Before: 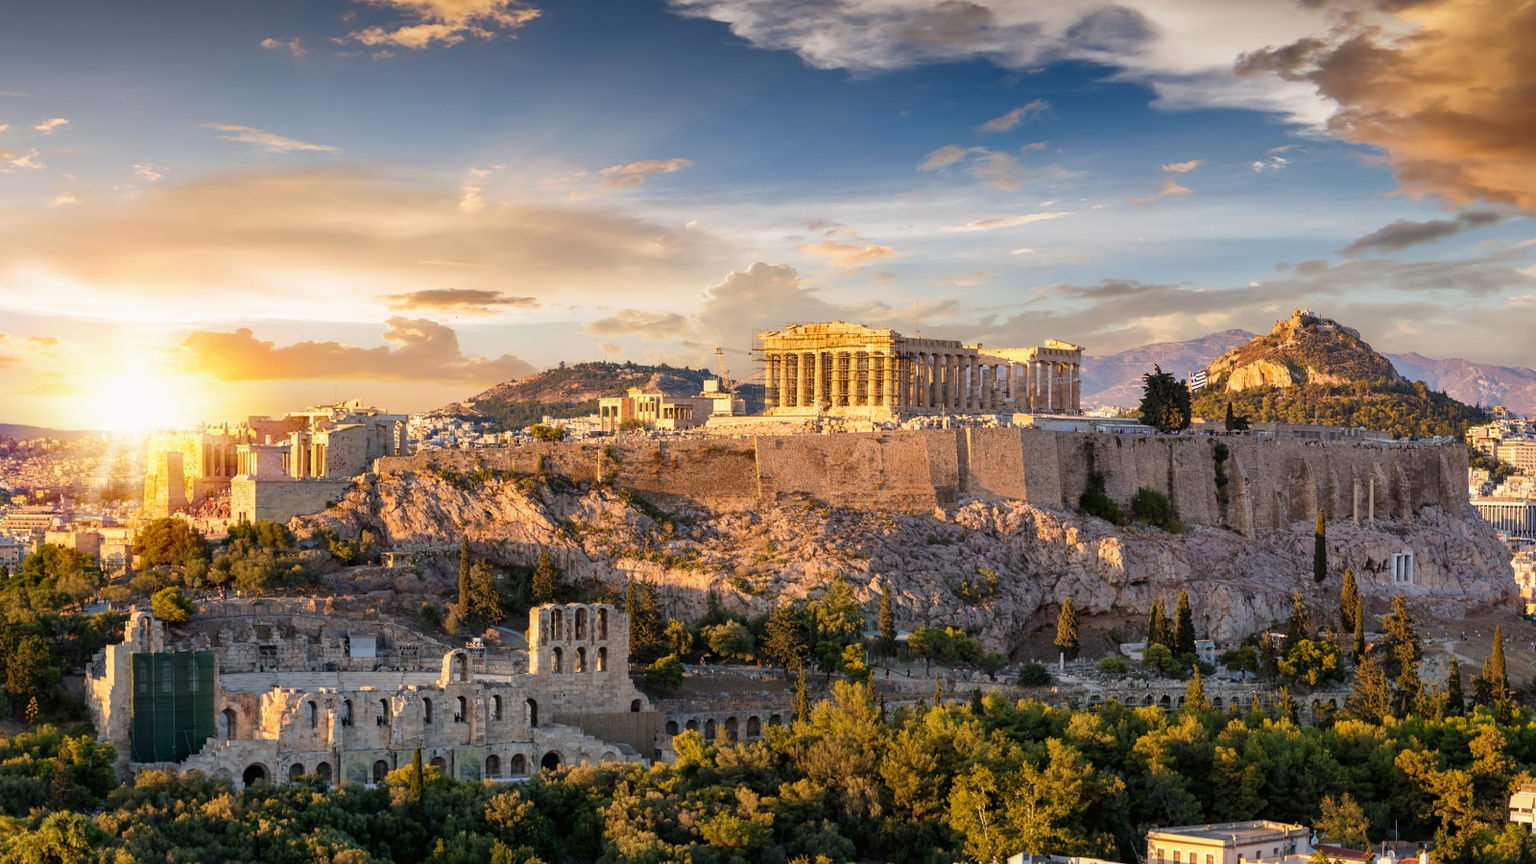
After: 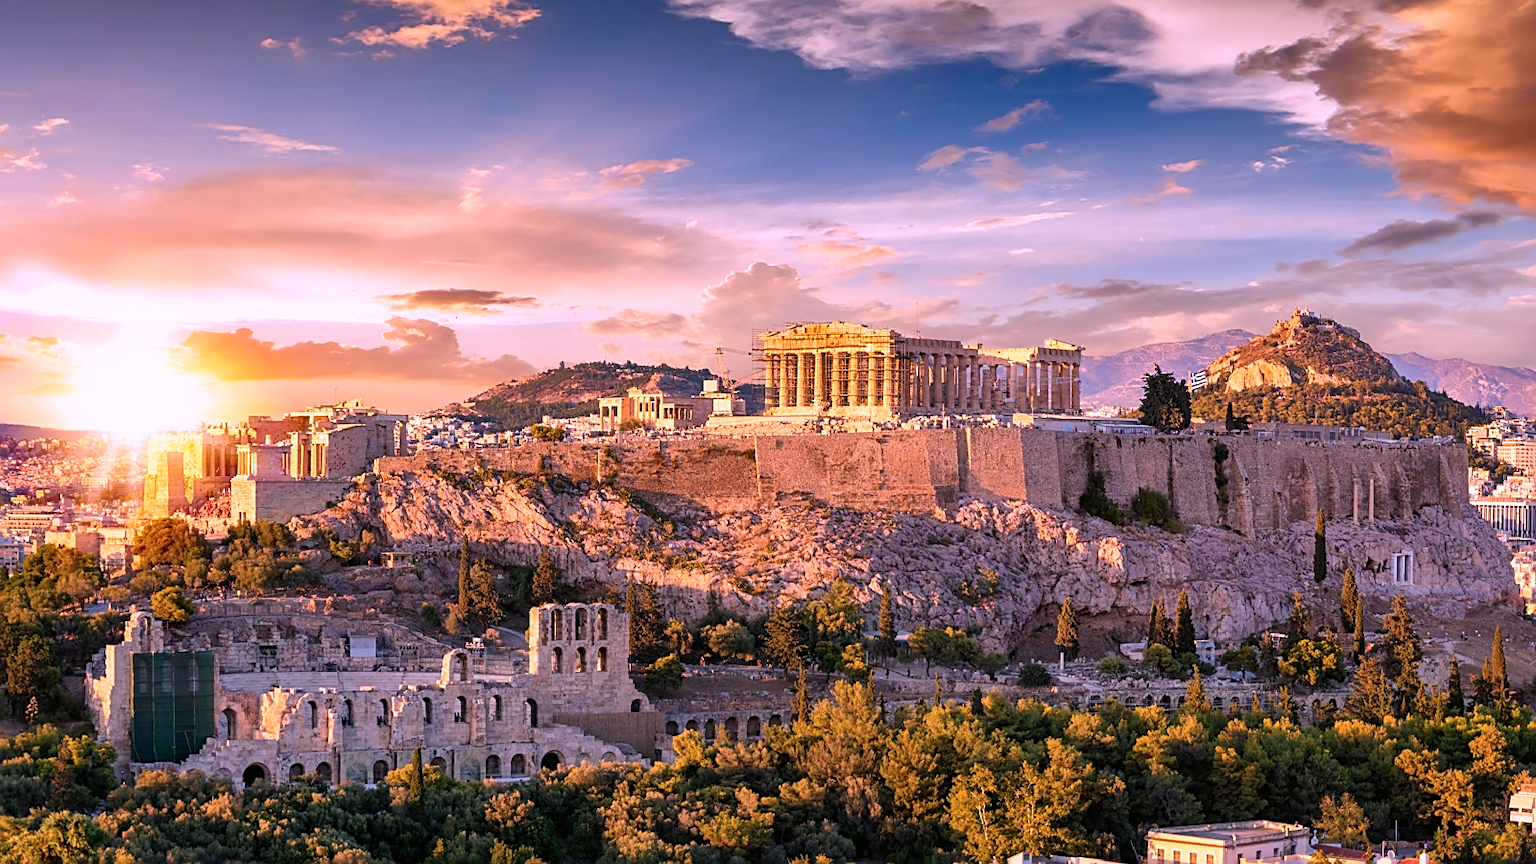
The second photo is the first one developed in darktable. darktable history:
sharpen: on, module defaults
color calibration: illuminant as shot in camera, x 0.358, y 0.373, temperature 4628.91 K
white balance: red 1.188, blue 1.11
shadows and highlights: shadows 22.7, highlights -48.71, soften with gaussian
